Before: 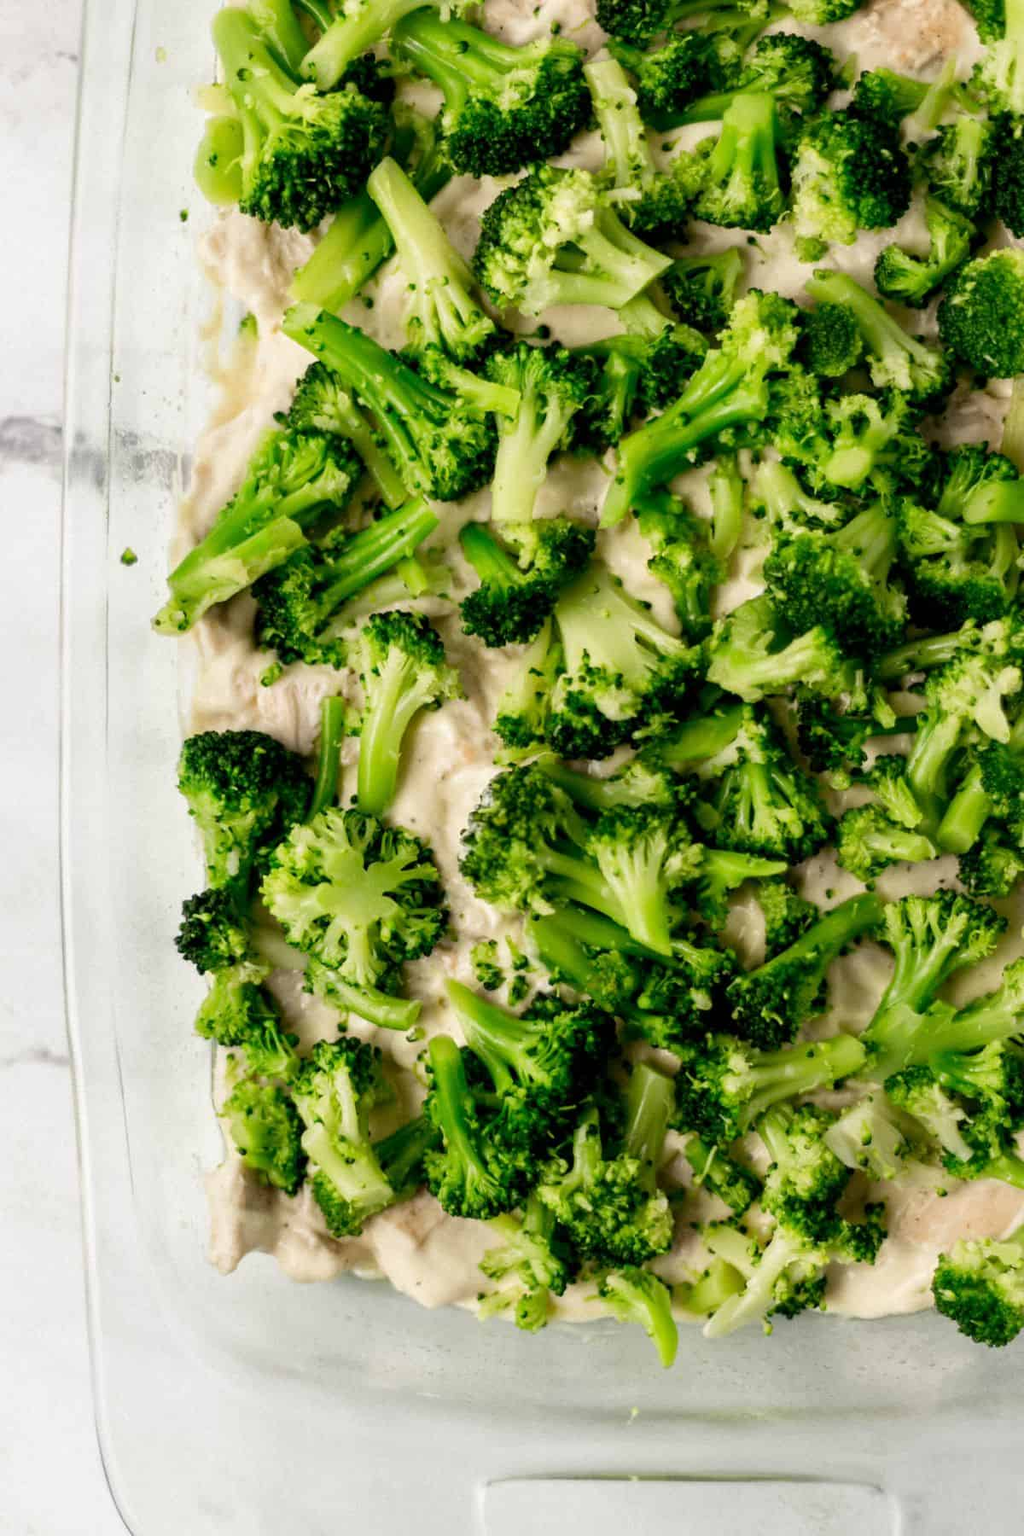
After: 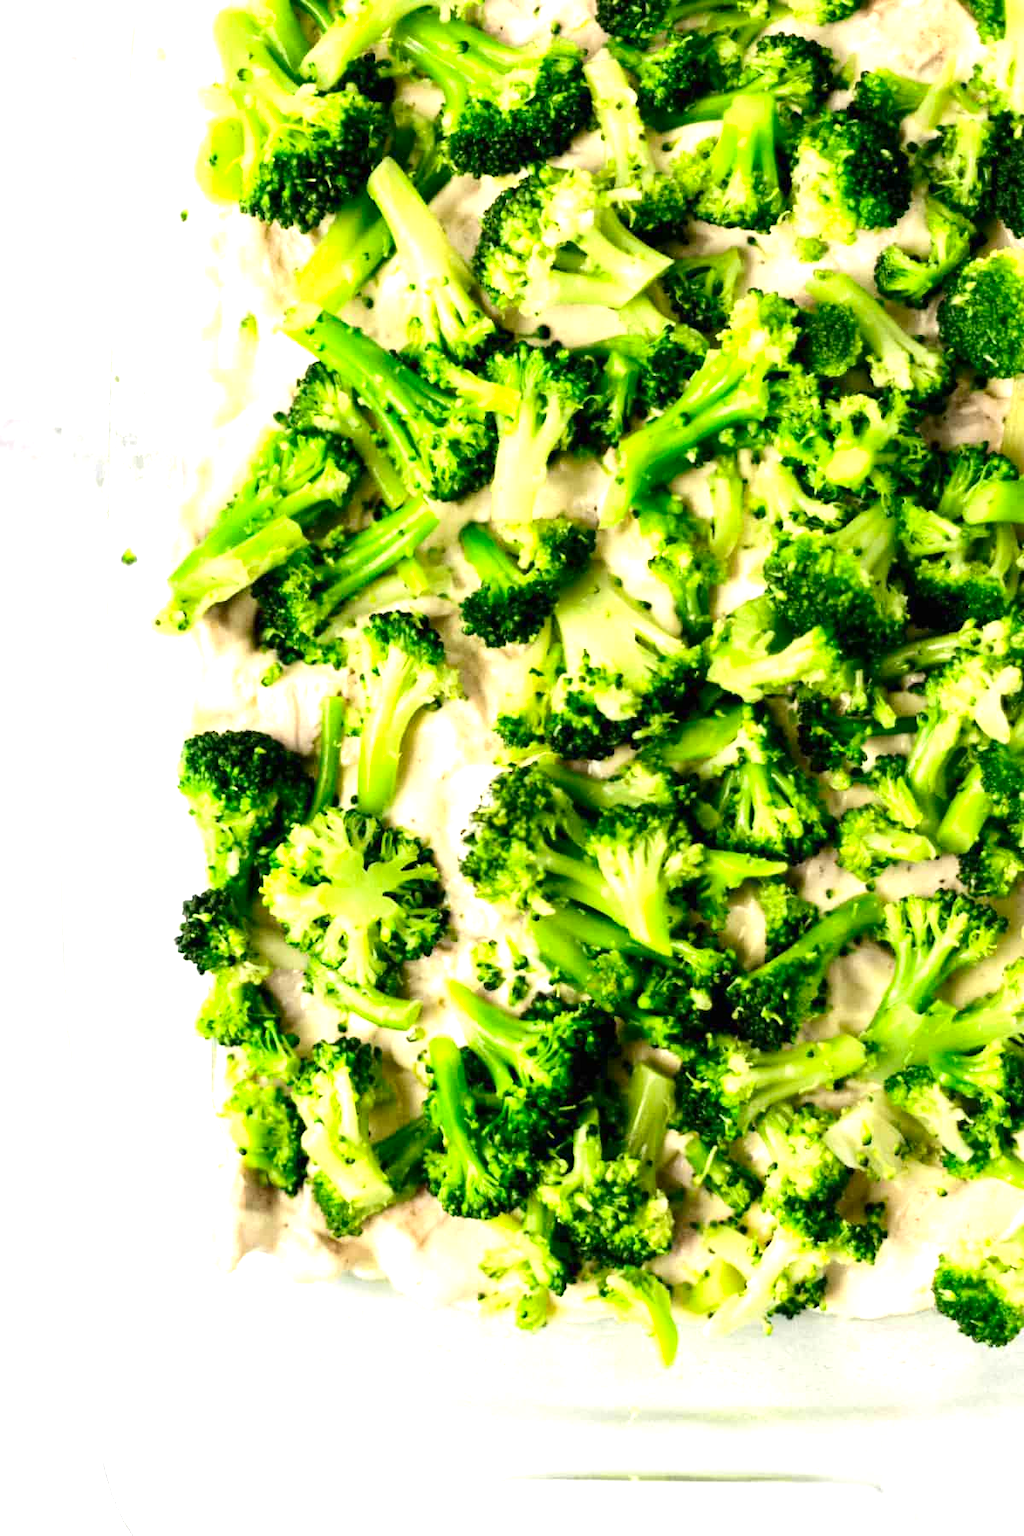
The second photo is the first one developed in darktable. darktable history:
contrast brightness saturation: contrast 0.15, brightness -0.01, saturation 0.1
exposure: black level correction 0, exposure 1.198 EV, compensate exposure bias true, compensate highlight preservation false
